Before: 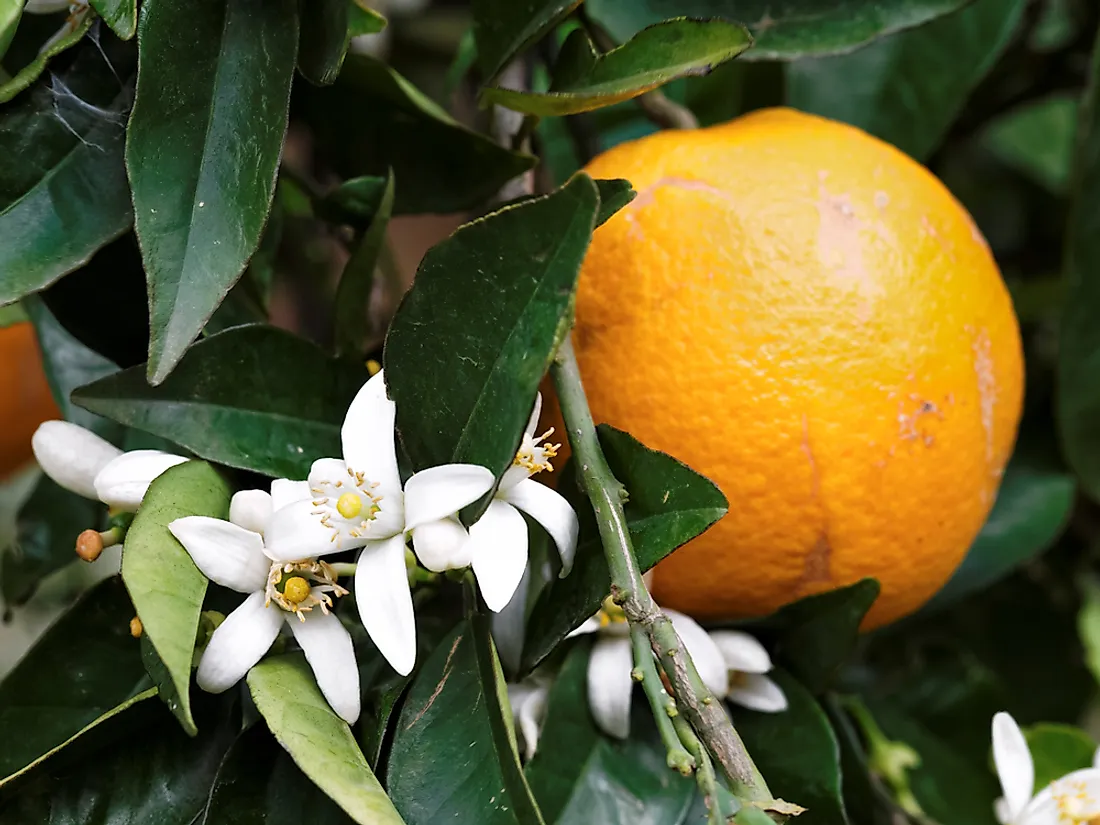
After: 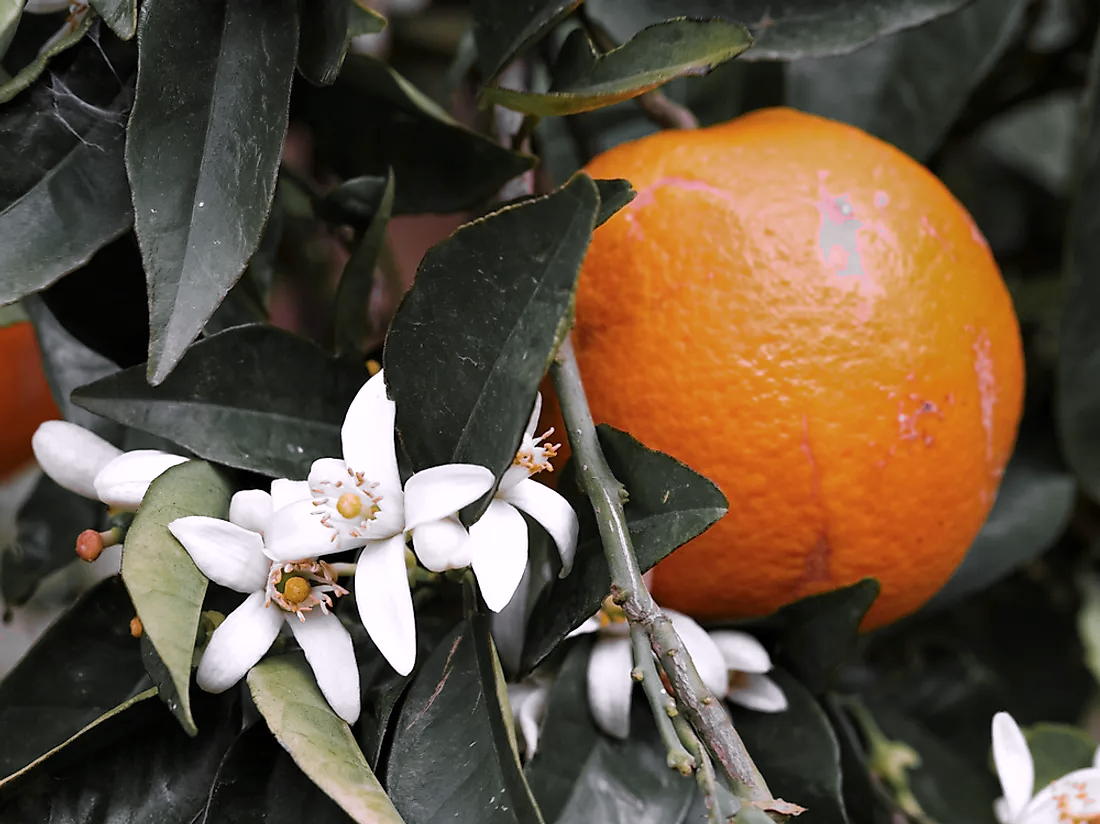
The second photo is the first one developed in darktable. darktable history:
color zones: curves: ch0 [(0.004, 0.388) (0.125, 0.392) (0.25, 0.404) (0.375, 0.5) (0.5, 0.5) (0.625, 0.5) (0.75, 0.5) (0.875, 0.5)]; ch1 [(0, 0.5) (0.125, 0.5) (0.25, 0.5) (0.375, 0.124) (0.524, 0.124) (0.645, 0.128) (0.789, 0.132) (0.914, 0.096) (0.998, 0.068)]
crop: bottom 0.052%
color correction: highlights a* 15.26, highlights b* -19.92
